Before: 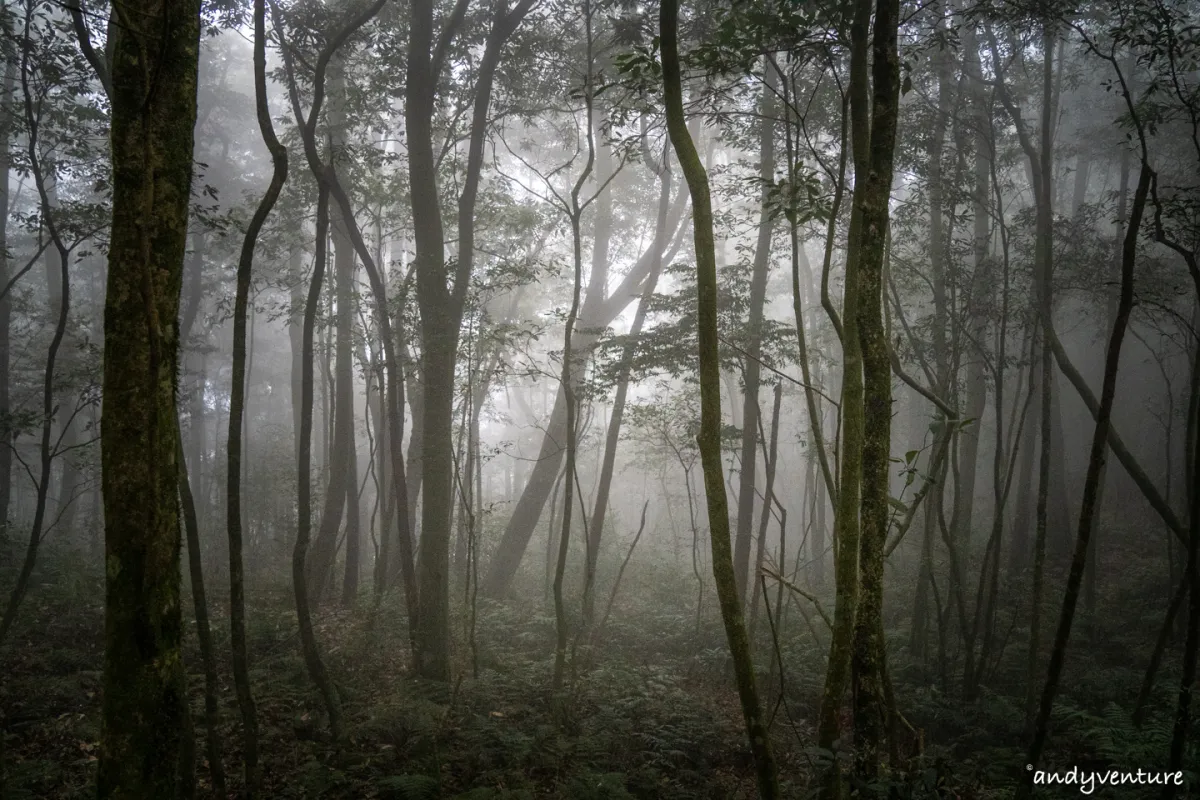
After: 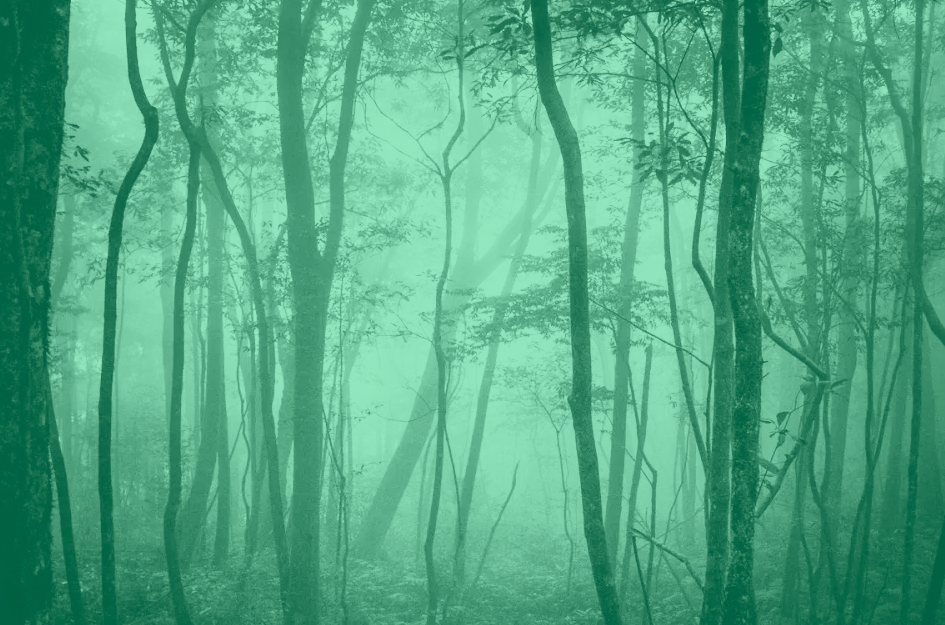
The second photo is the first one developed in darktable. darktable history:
colorize: hue 147.6°, saturation 65%, lightness 21.64%
crop and rotate: left 10.77%, top 5.1%, right 10.41%, bottom 16.76%
velvia: on, module defaults
base curve: curves: ch0 [(0, 0) (0.007, 0.004) (0.027, 0.03) (0.046, 0.07) (0.207, 0.54) (0.442, 0.872) (0.673, 0.972) (1, 1)], preserve colors none
